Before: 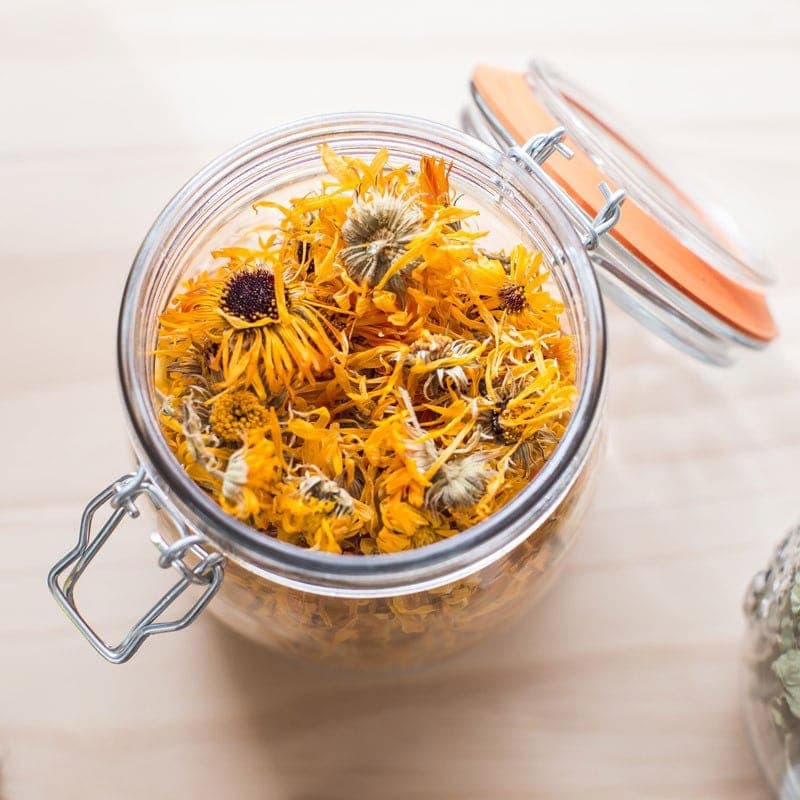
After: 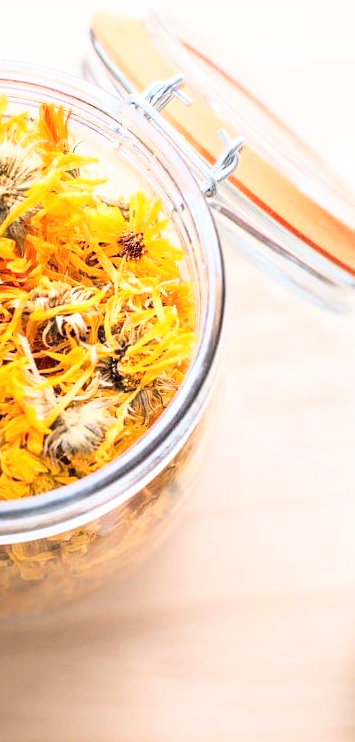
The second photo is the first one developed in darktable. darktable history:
crop: left 47.628%, top 6.643%, right 7.874%
base curve: curves: ch0 [(0, 0) (0.032, 0.037) (0.105, 0.228) (0.435, 0.76) (0.856, 0.983) (1, 1)]
